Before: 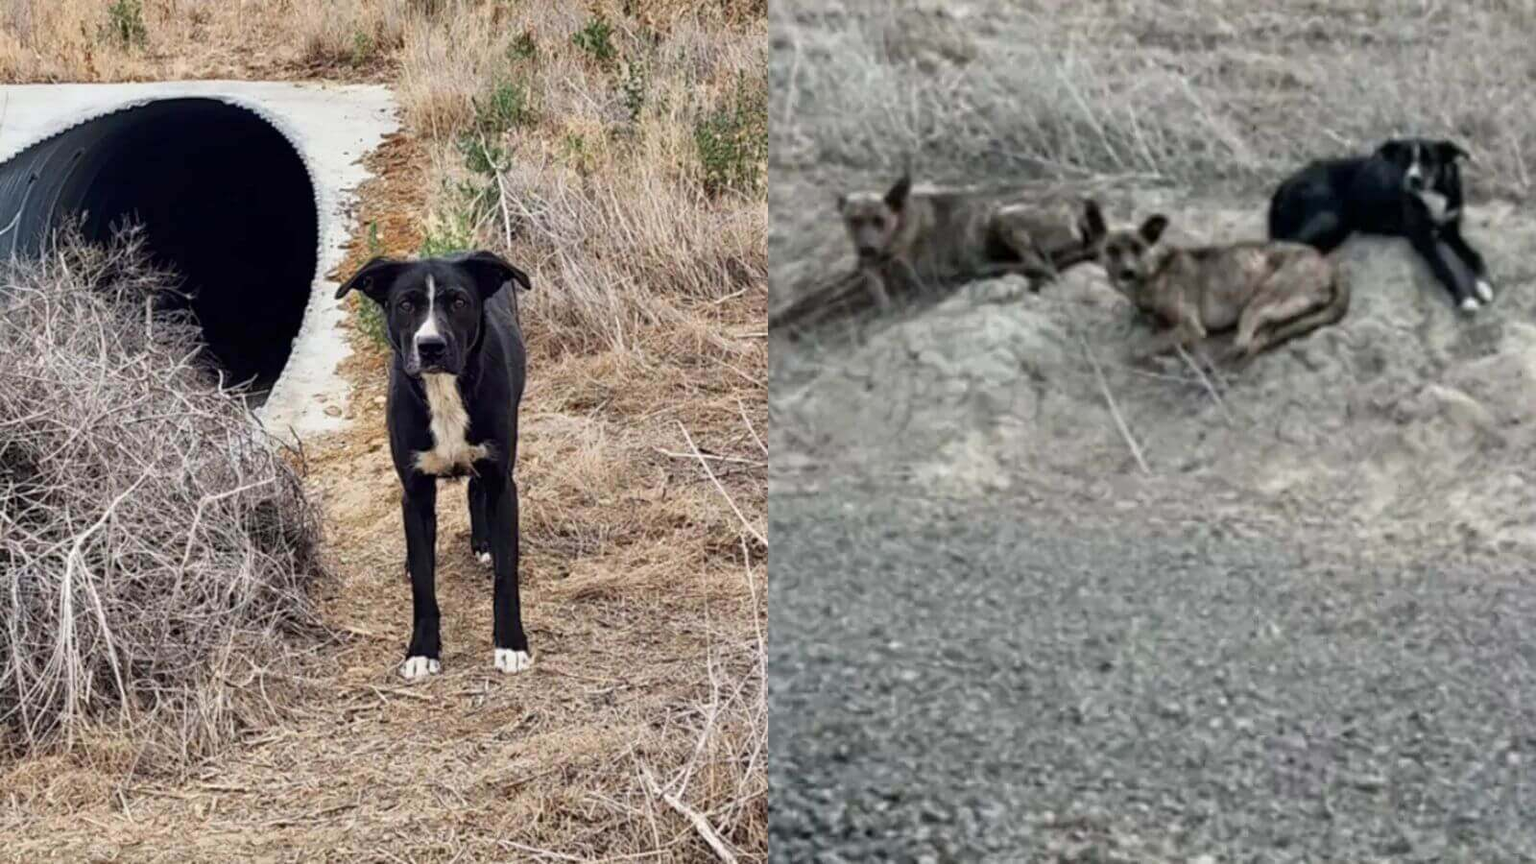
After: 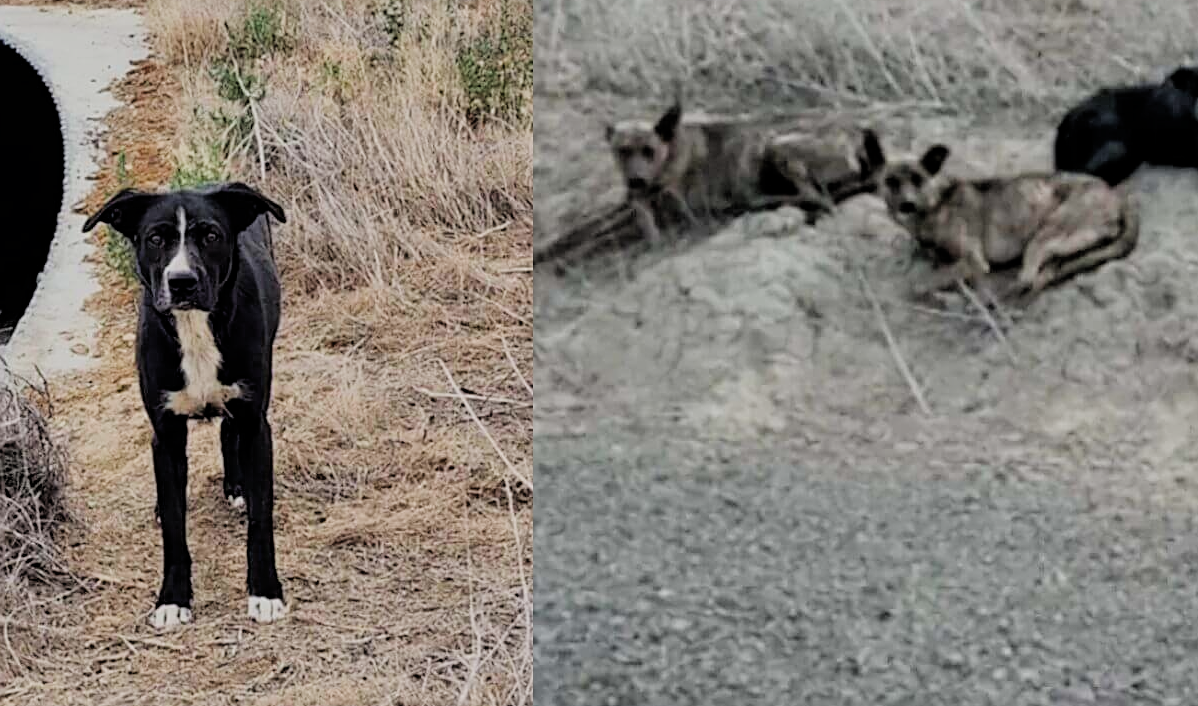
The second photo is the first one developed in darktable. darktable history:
filmic rgb: black relative exposure -7.28 EV, white relative exposure 5.1 EV, hardness 3.2, color science v4 (2020), contrast in shadows soft, contrast in highlights soft
sharpen: on, module defaults
crop: left 16.711%, top 8.809%, right 8.359%, bottom 12.649%
